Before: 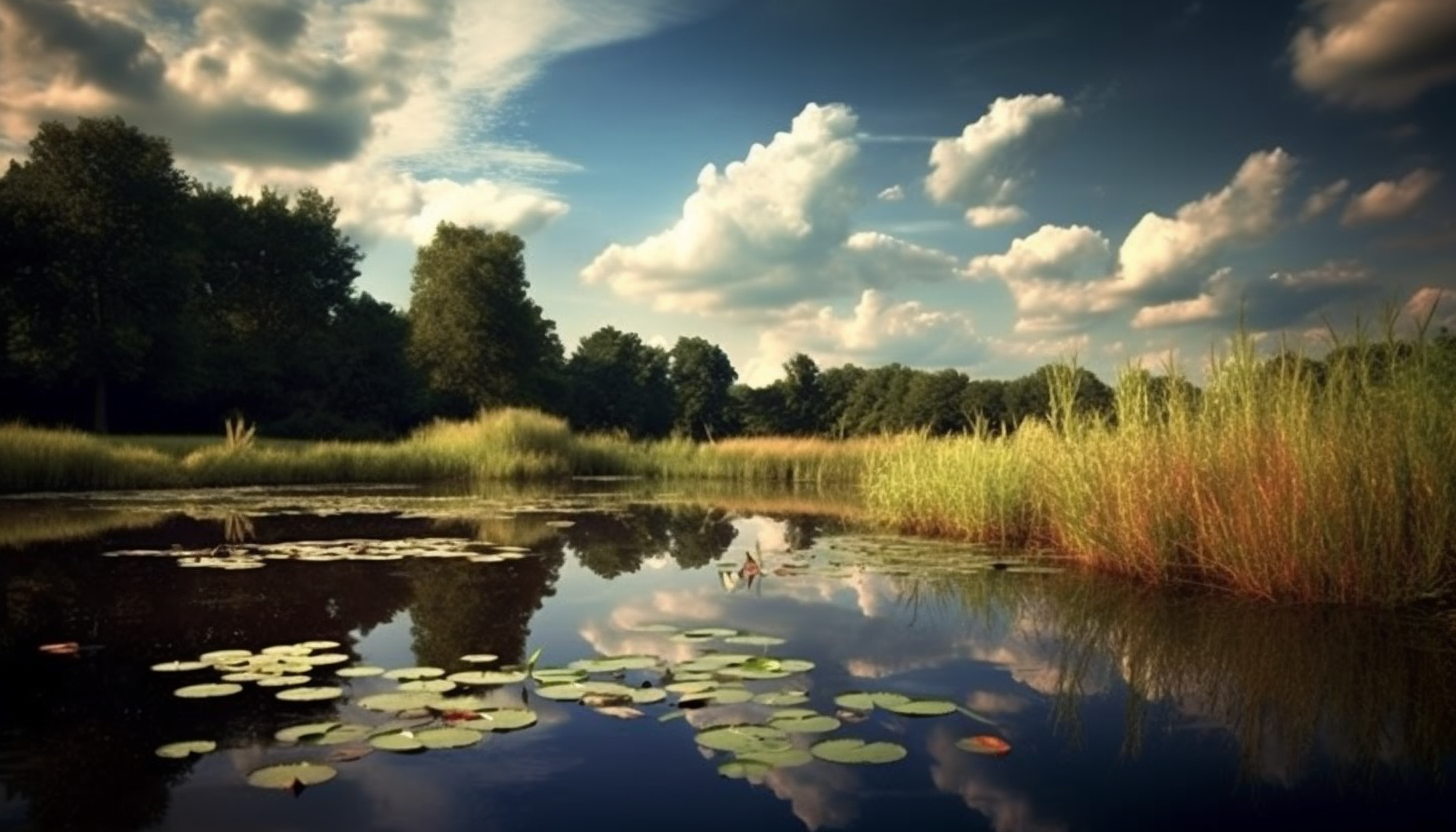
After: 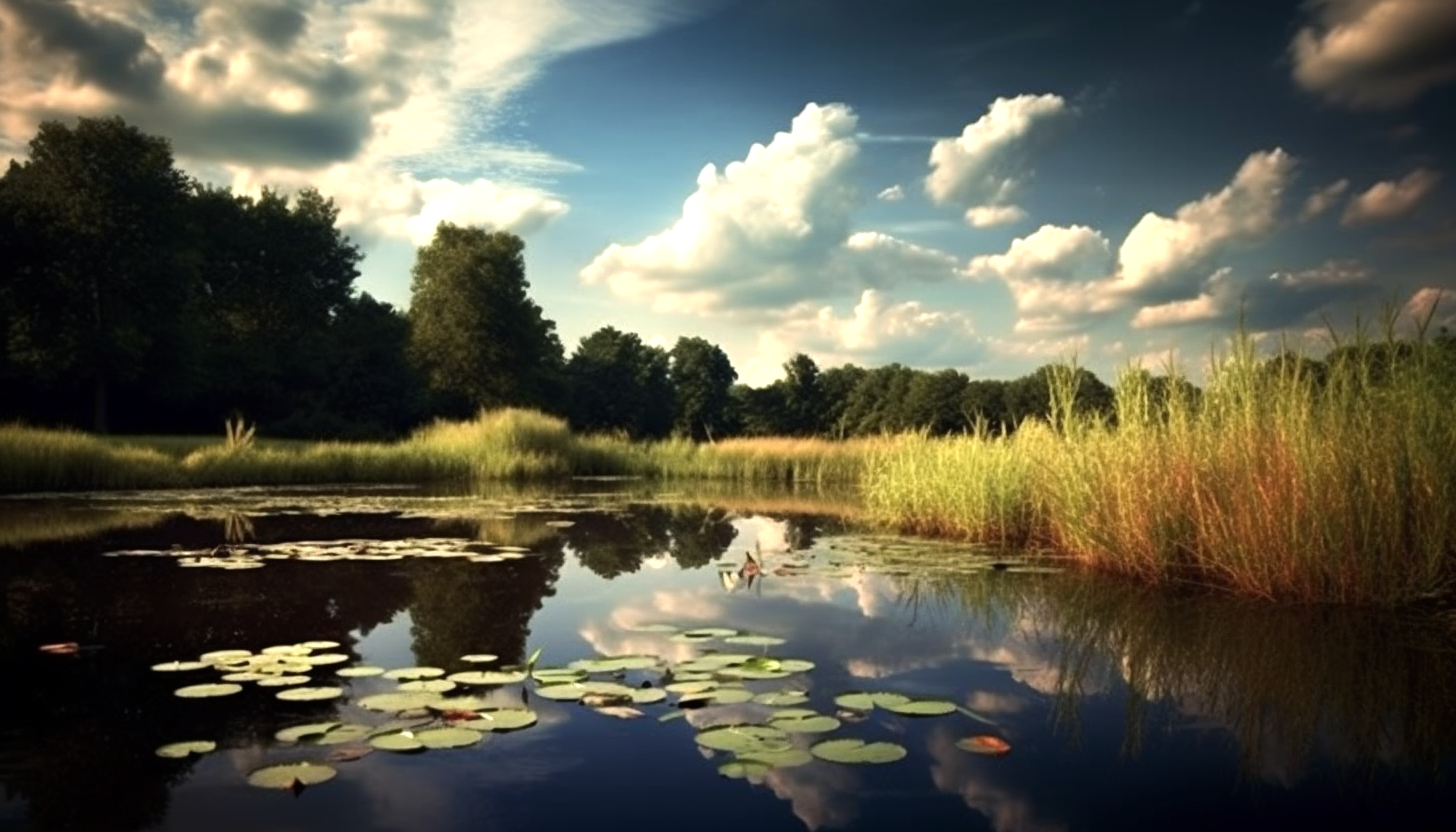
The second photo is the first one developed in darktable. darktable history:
tone equalizer: -8 EV -0.378 EV, -7 EV -0.363 EV, -6 EV -0.342 EV, -5 EV -0.217 EV, -3 EV 0.214 EV, -2 EV 0.308 EV, -1 EV 0.373 EV, +0 EV 0.437 EV, edges refinement/feathering 500, mask exposure compensation -1.57 EV, preserve details no
